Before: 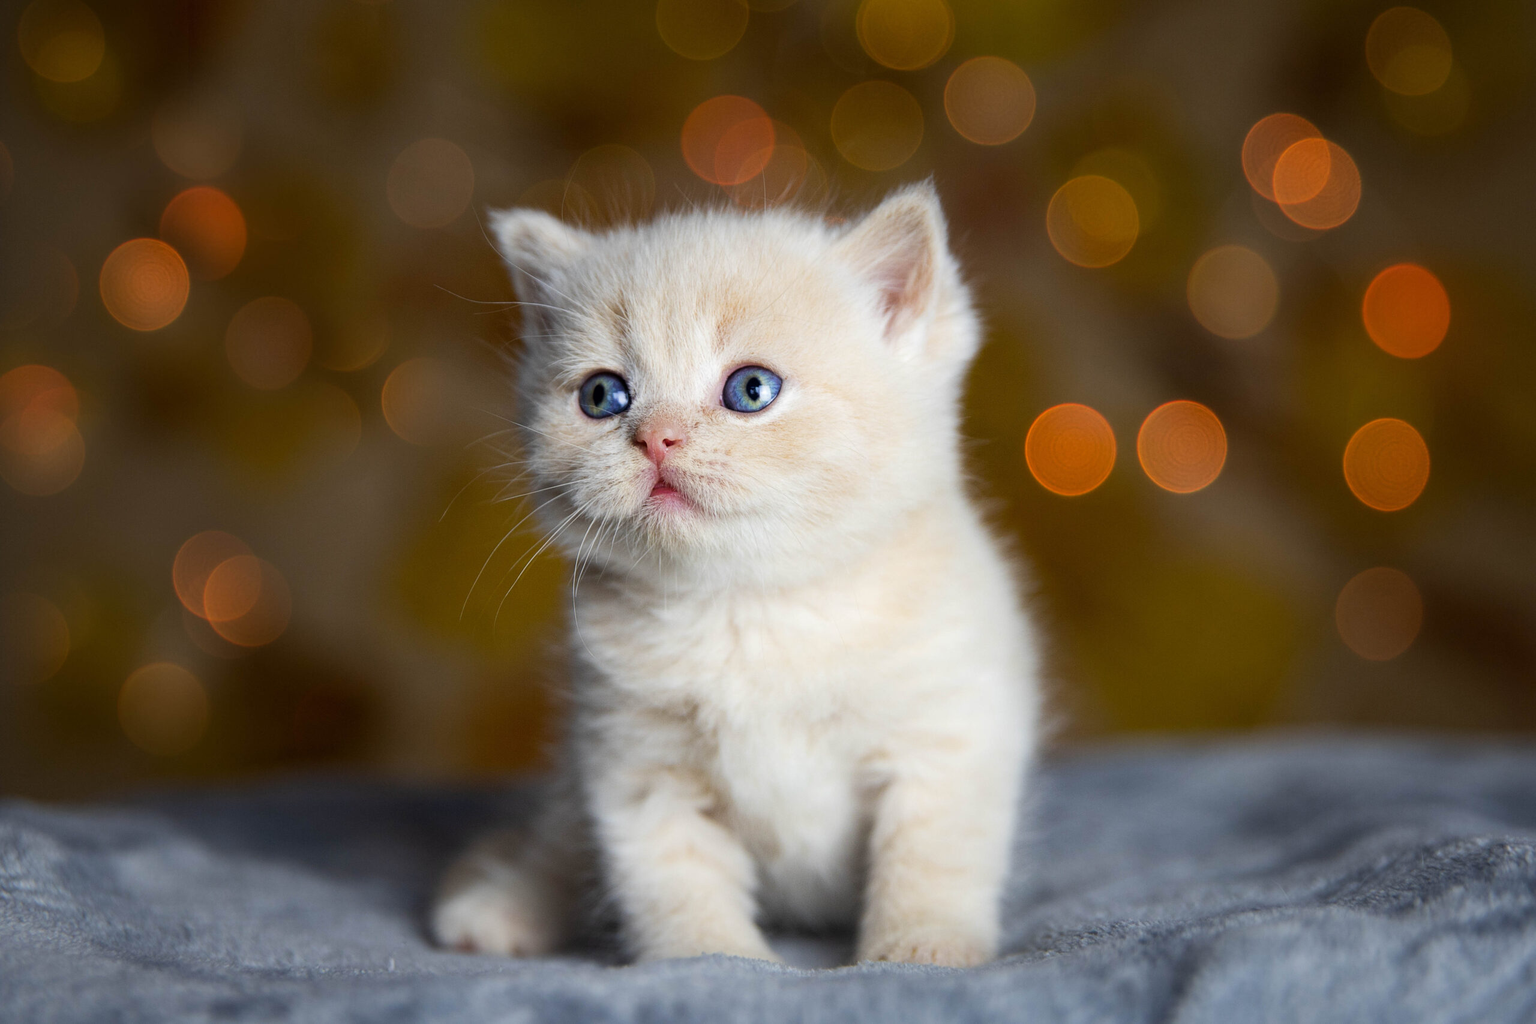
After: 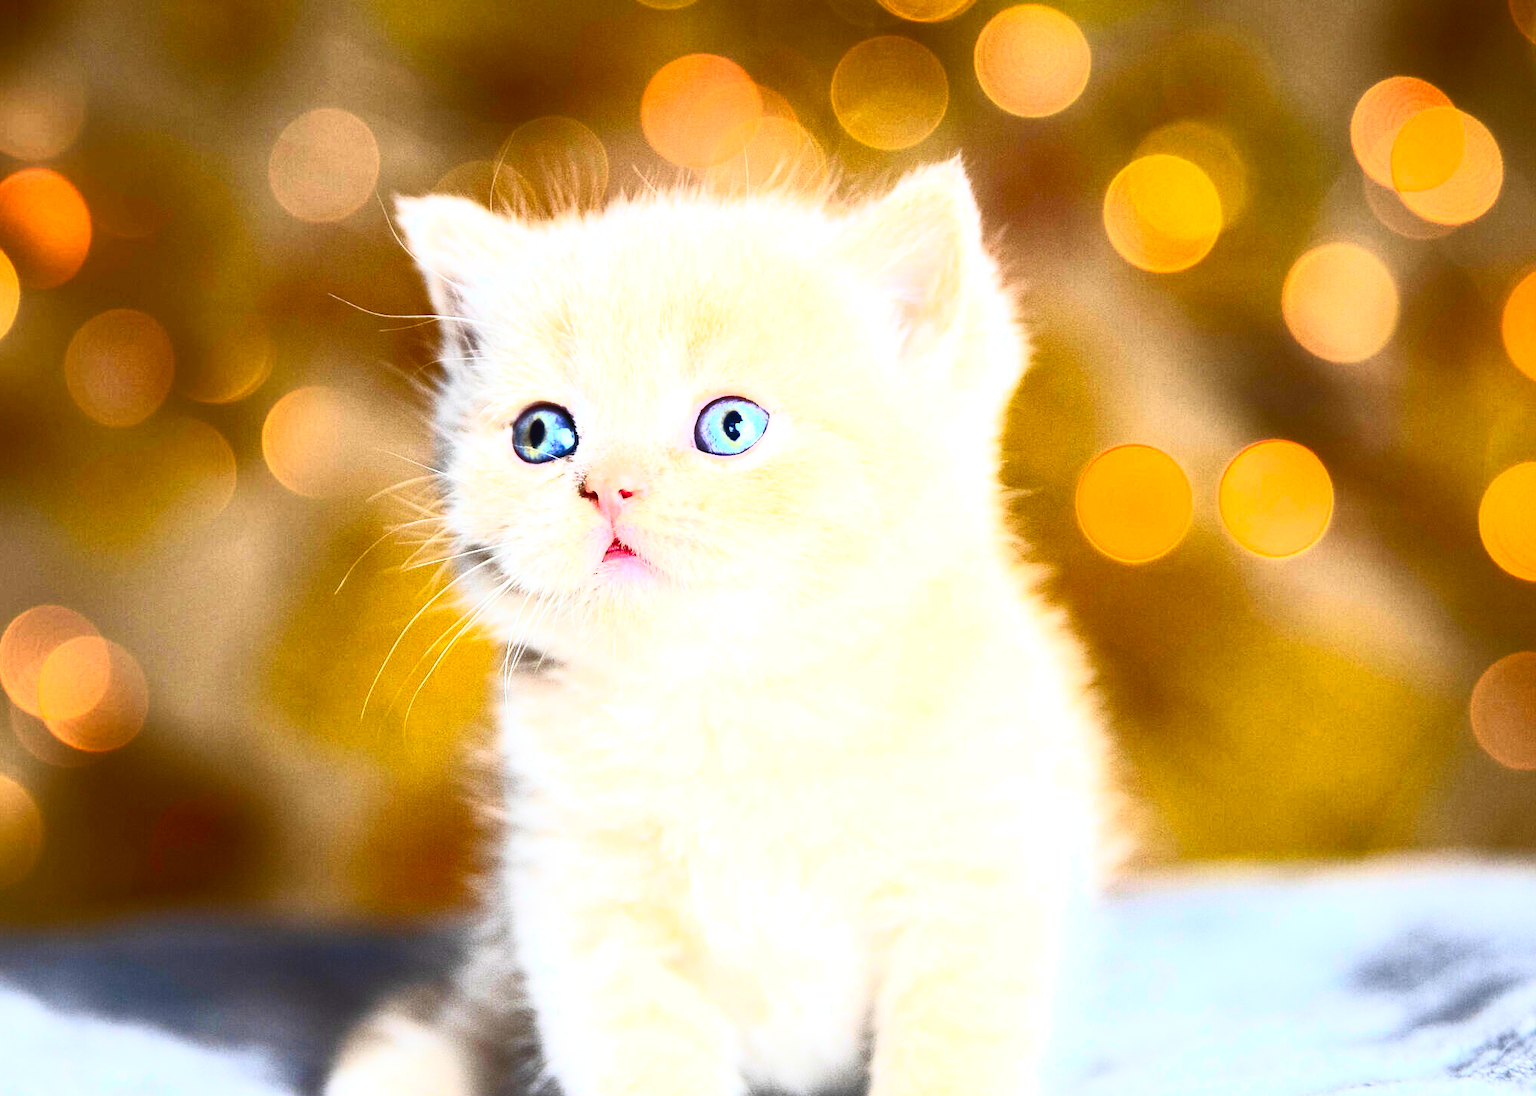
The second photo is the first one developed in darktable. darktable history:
crop: left 11.387%, top 5.177%, right 9.597%, bottom 10.263%
contrast brightness saturation: contrast 0.846, brightness 0.603, saturation 0.579
exposure: black level correction 0, exposure 1.405 EV, compensate highlight preservation false
